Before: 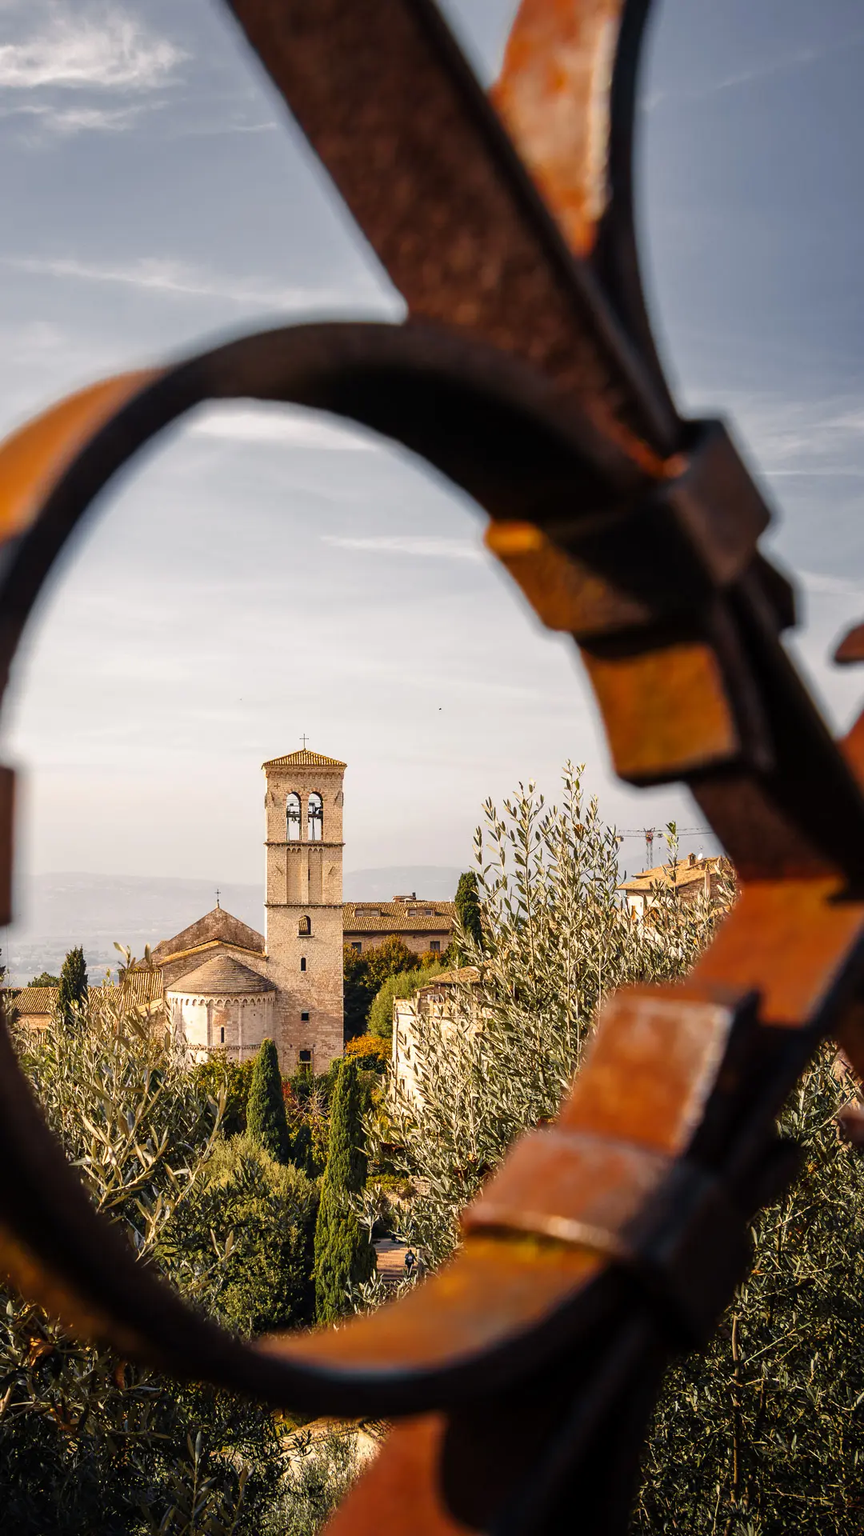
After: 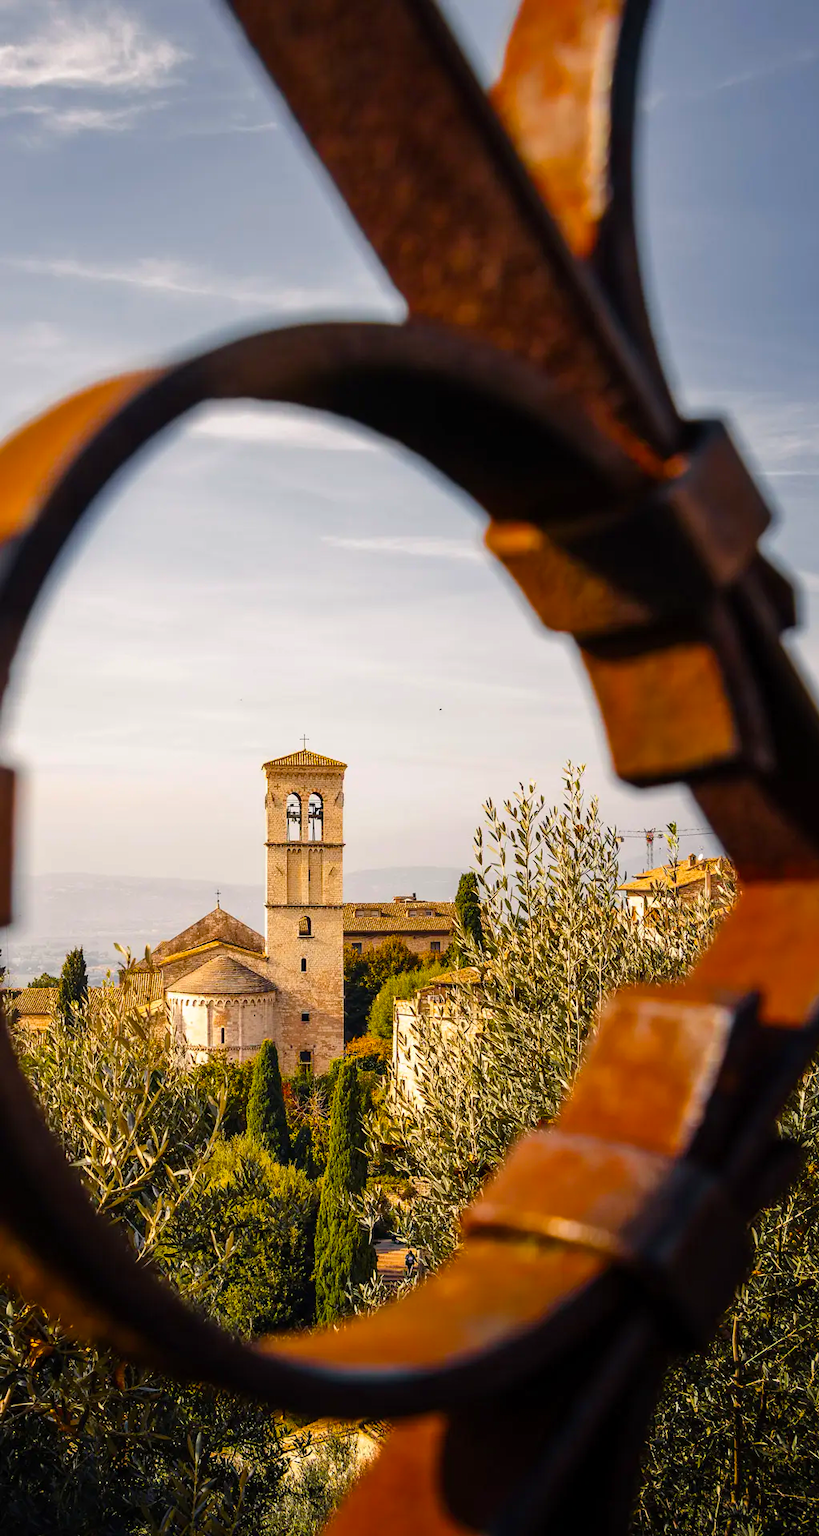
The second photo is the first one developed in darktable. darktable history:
crop and rotate: left 0%, right 5.123%
color balance rgb: power › hue 328.28°, perceptual saturation grading › global saturation 31.17%, global vibrance 20%
